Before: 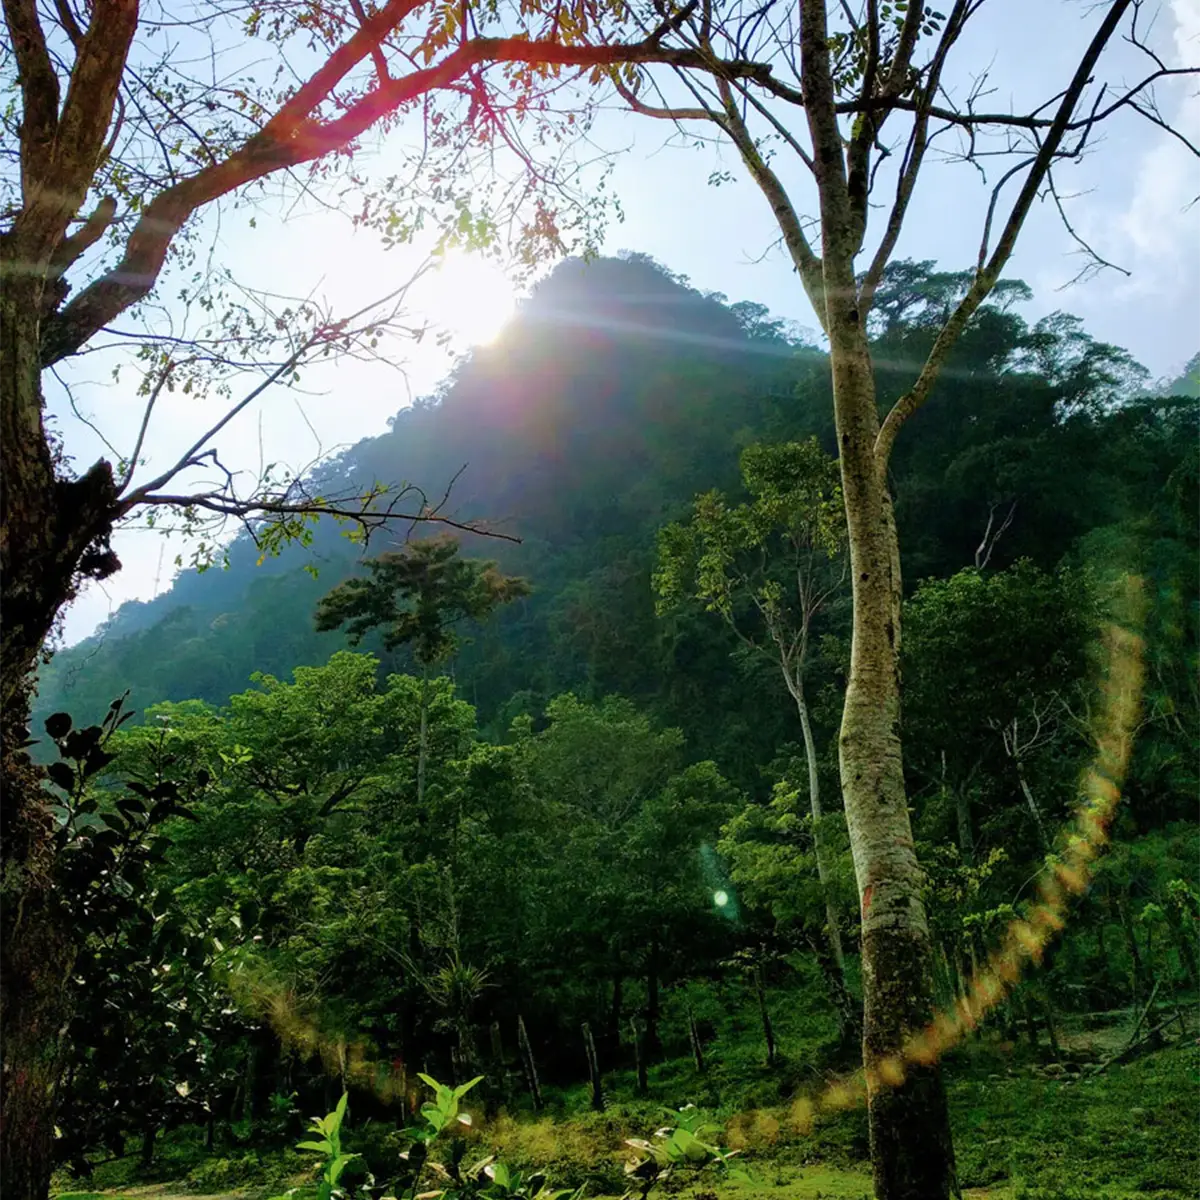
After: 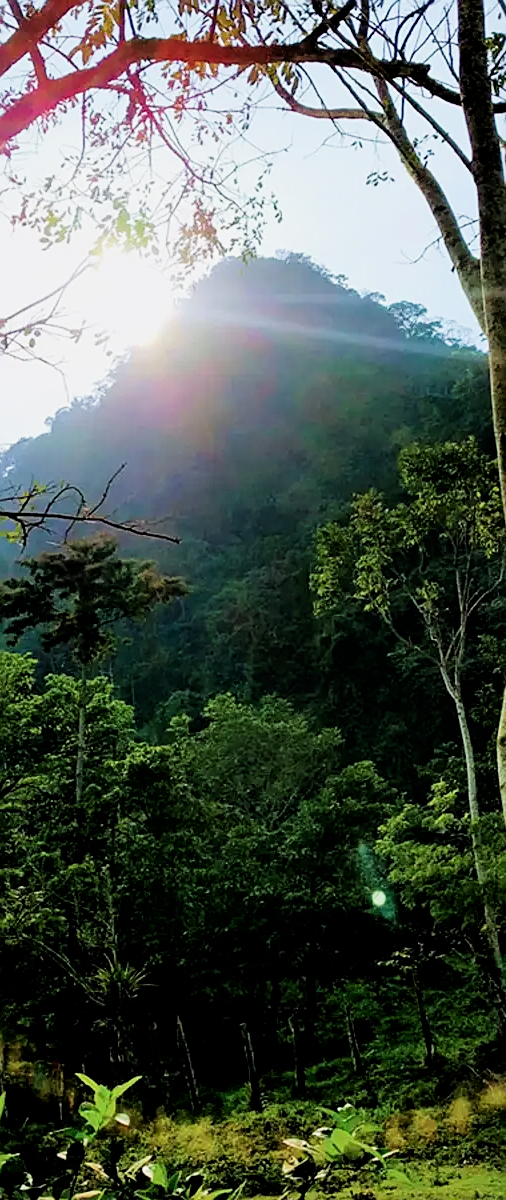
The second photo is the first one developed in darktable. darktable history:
filmic rgb: black relative exposure -5 EV, white relative exposure 3.5 EV, hardness 3.19, contrast 1.2, highlights saturation mix -30%
rotate and perspective: automatic cropping off
contrast brightness saturation: contrast 0.08, saturation 0.02
sharpen: on, module defaults
exposure: black level correction 0, exposure 0.3 EV, compensate highlight preservation false
crop: left 28.583%, right 29.231%
